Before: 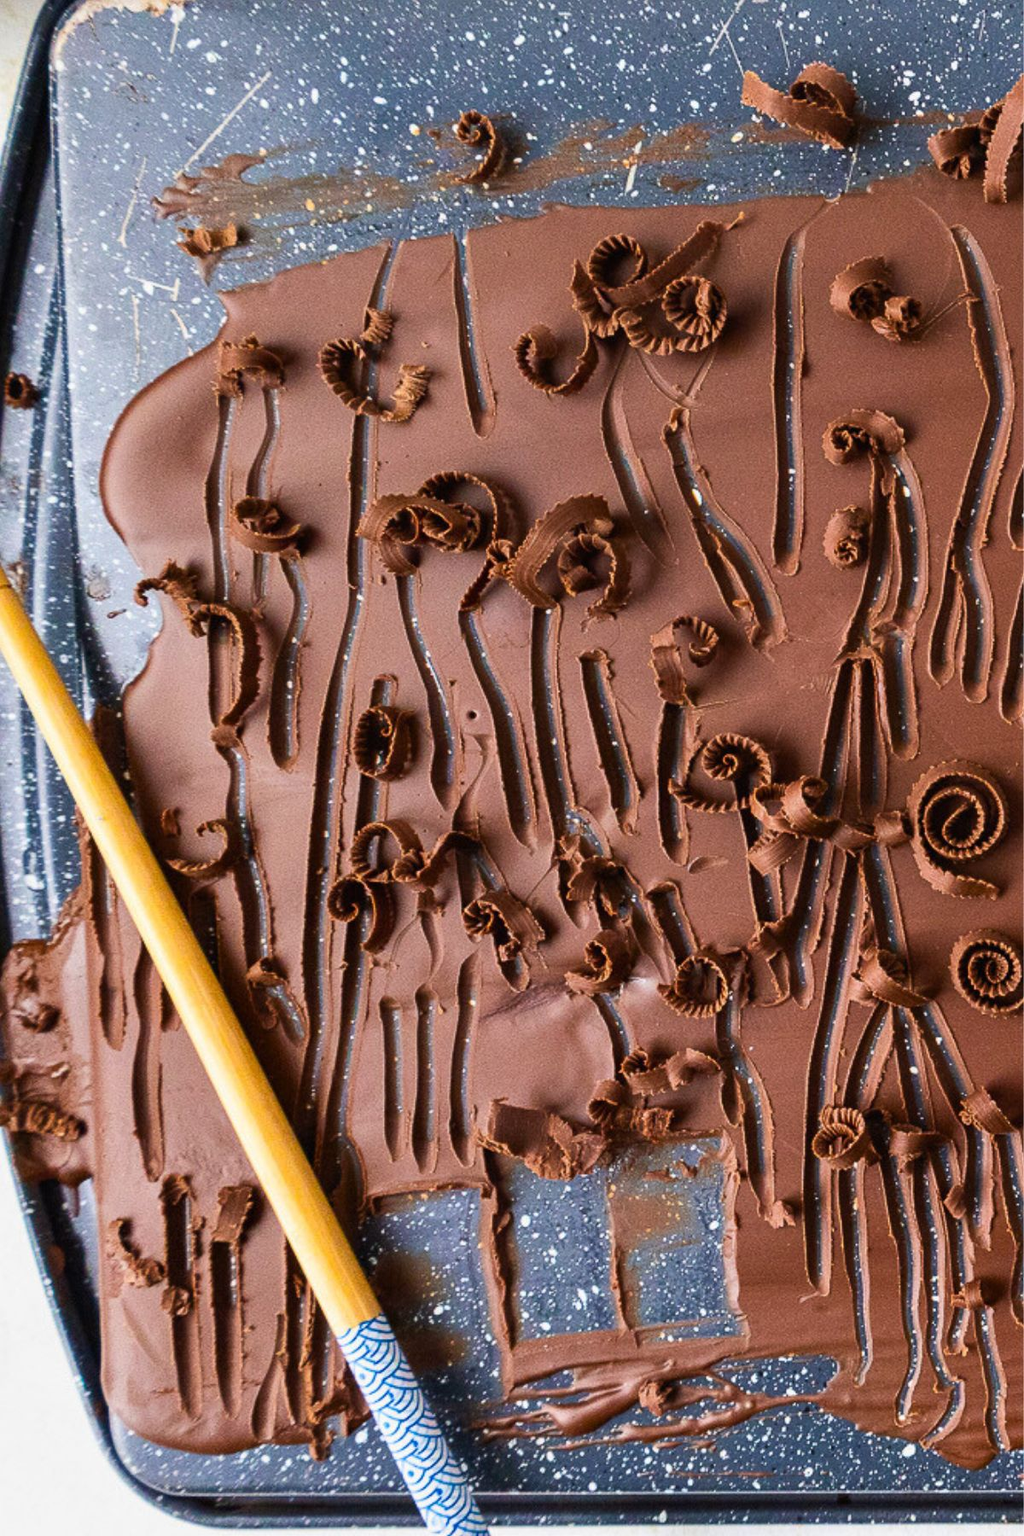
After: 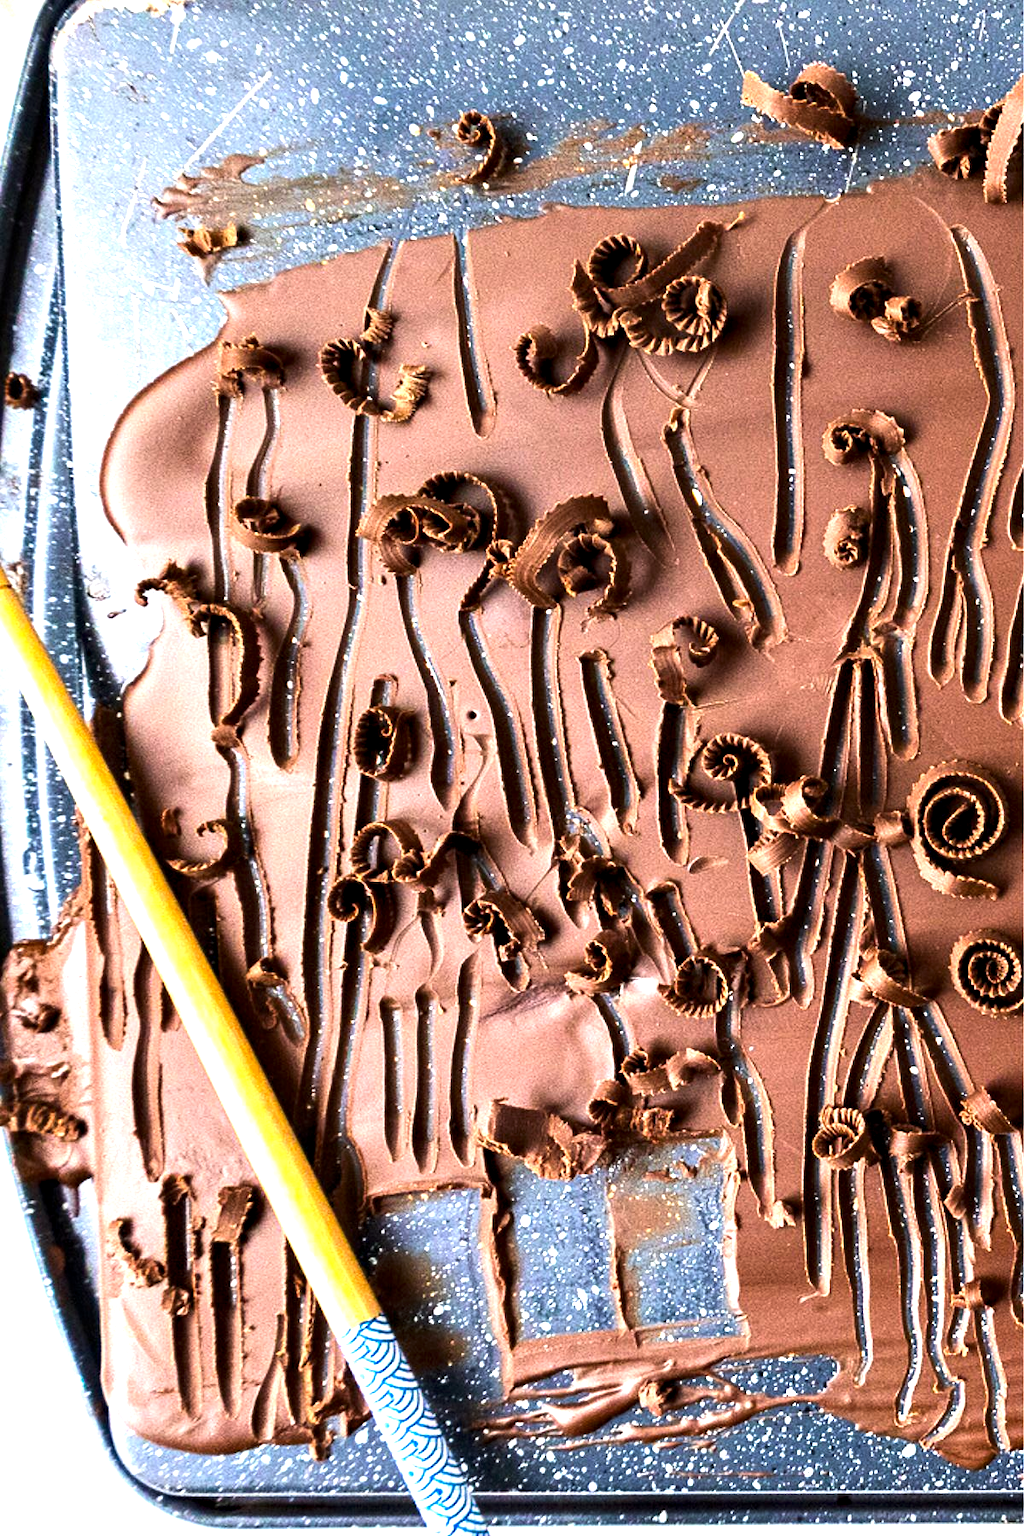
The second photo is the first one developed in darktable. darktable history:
exposure: exposure 0.6 EV, compensate highlight preservation false
contrast equalizer: octaves 7, y [[0.6 ×6], [0.55 ×6], [0 ×6], [0 ×6], [0 ×6]], mix 0.3
tone equalizer: -8 EV -0.75 EV, -7 EV -0.7 EV, -6 EV -0.6 EV, -5 EV -0.4 EV, -3 EV 0.4 EV, -2 EV 0.6 EV, -1 EV 0.7 EV, +0 EV 0.75 EV, edges refinement/feathering 500, mask exposure compensation -1.57 EV, preserve details no
white balance: red 0.978, blue 0.999
